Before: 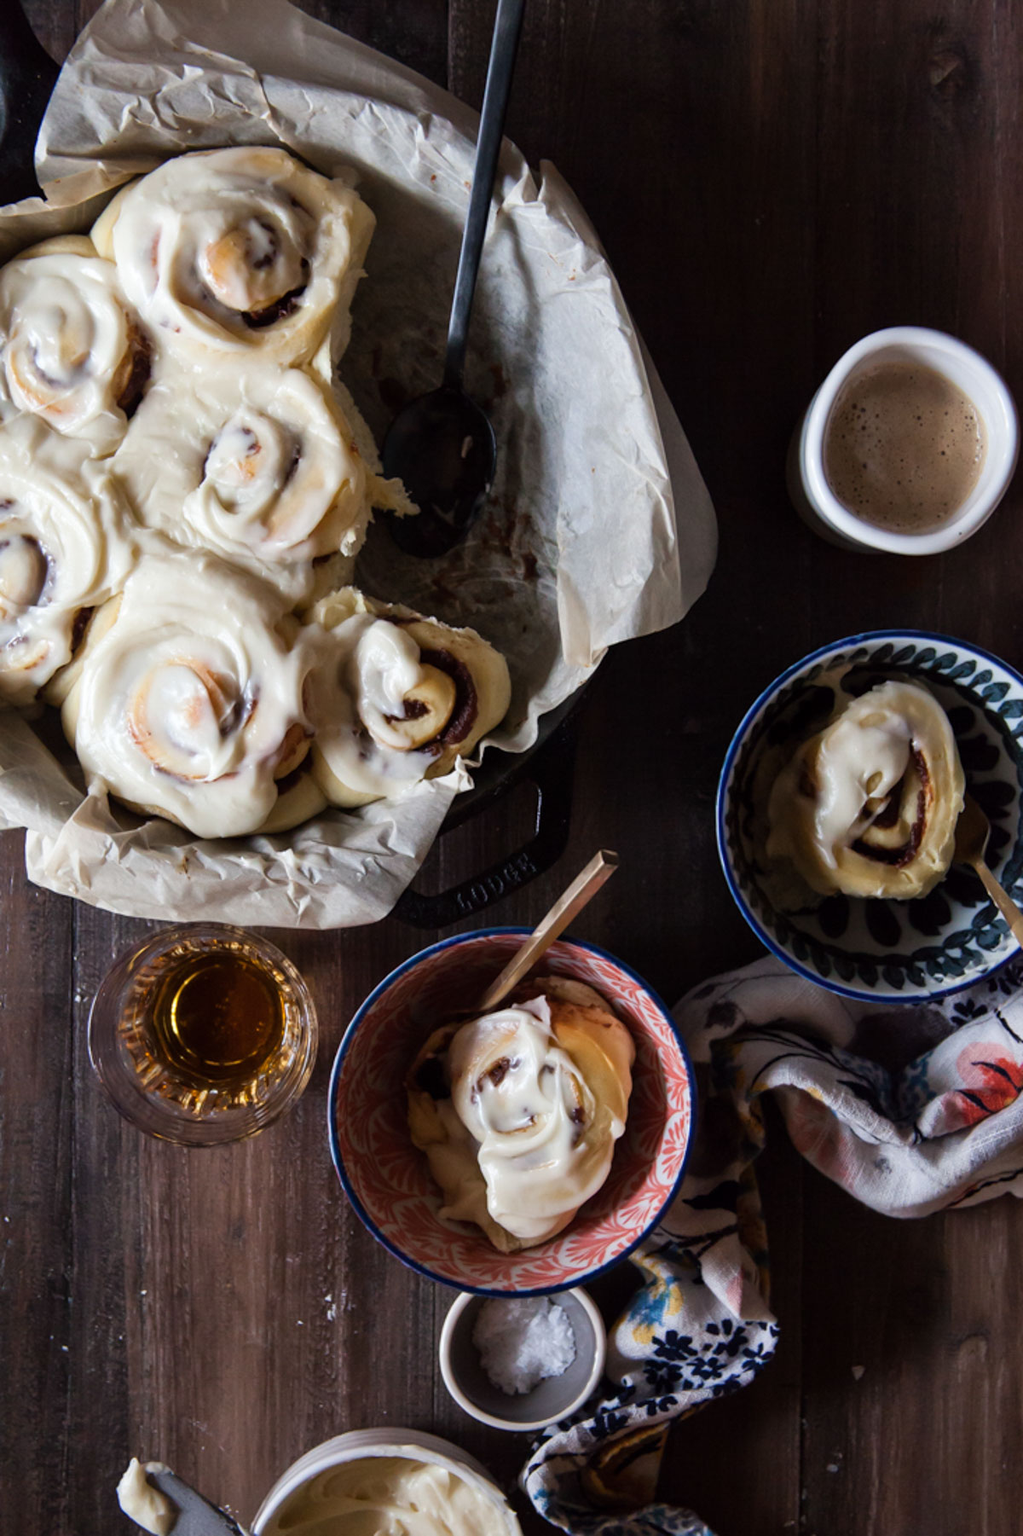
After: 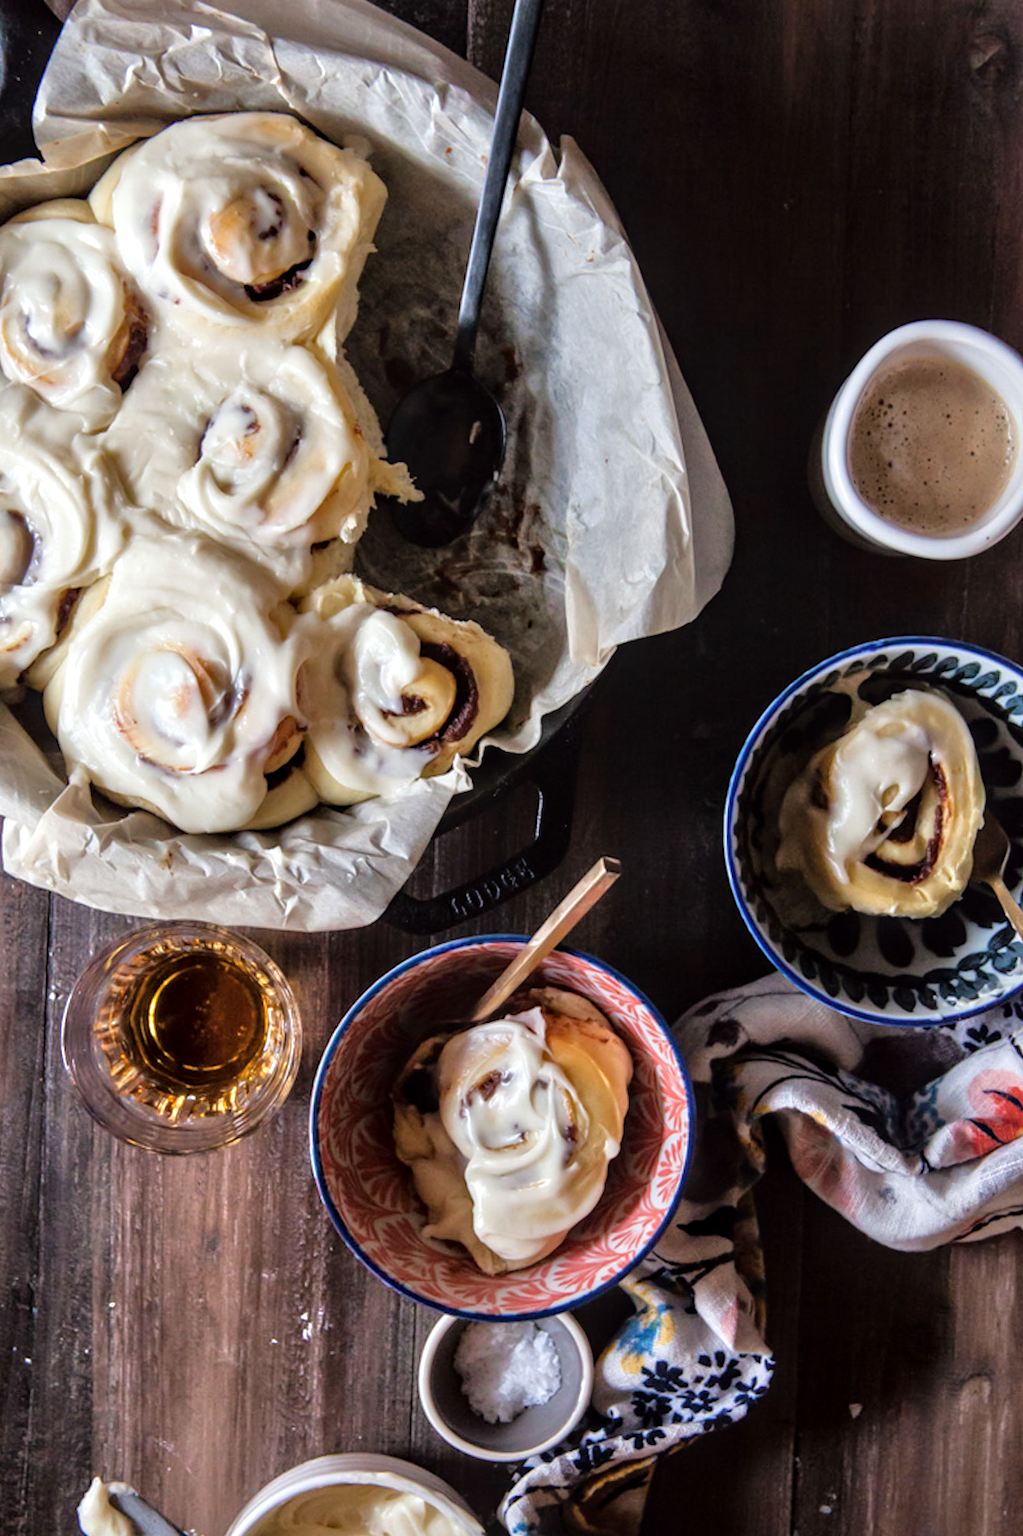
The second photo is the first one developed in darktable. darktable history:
shadows and highlights: shadows -10, white point adjustment 1.5, highlights 10
crop and rotate: angle -1.69°
local contrast: on, module defaults
tone equalizer: -7 EV 0.15 EV, -6 EV 0.6 EV, -5 EV 1.15 EV, -4 EV 1.33 EV, -3 EV 1.15 EV, -2 EV 0.6 EV, -1 EV 0.15 EV, mask exposure compensation -0.5 EV
